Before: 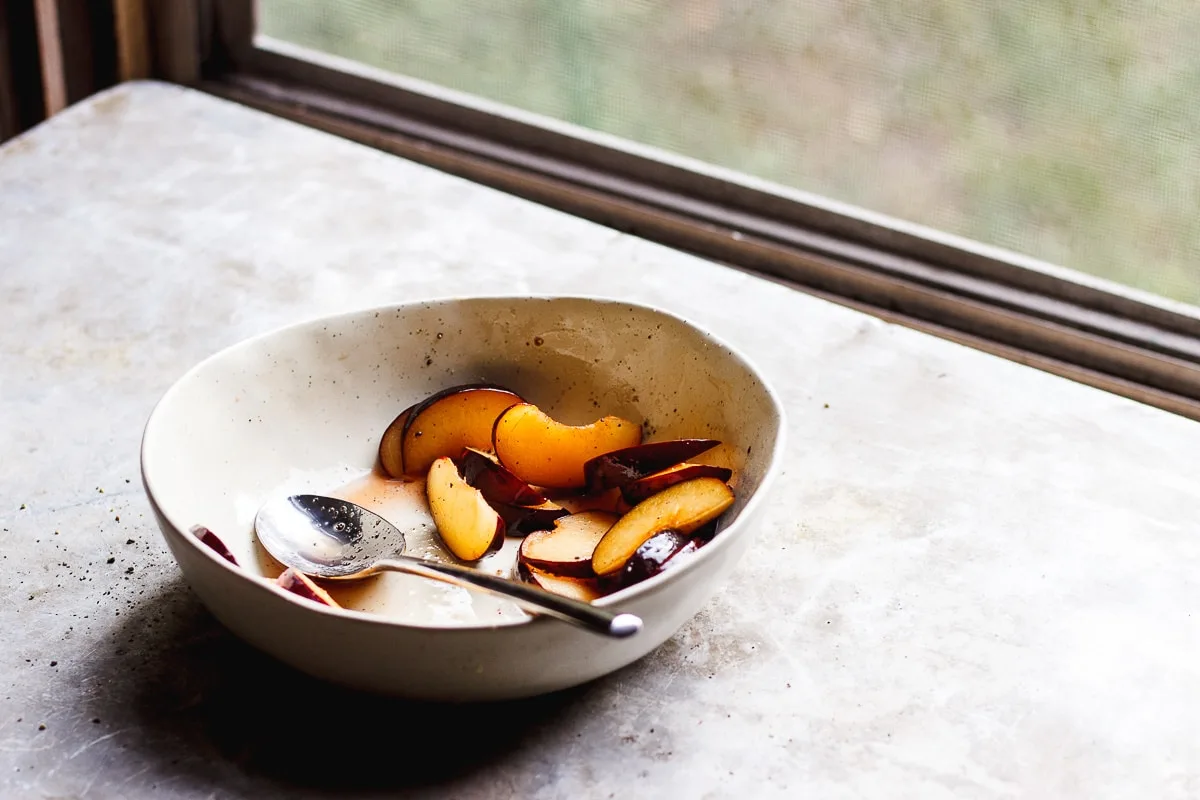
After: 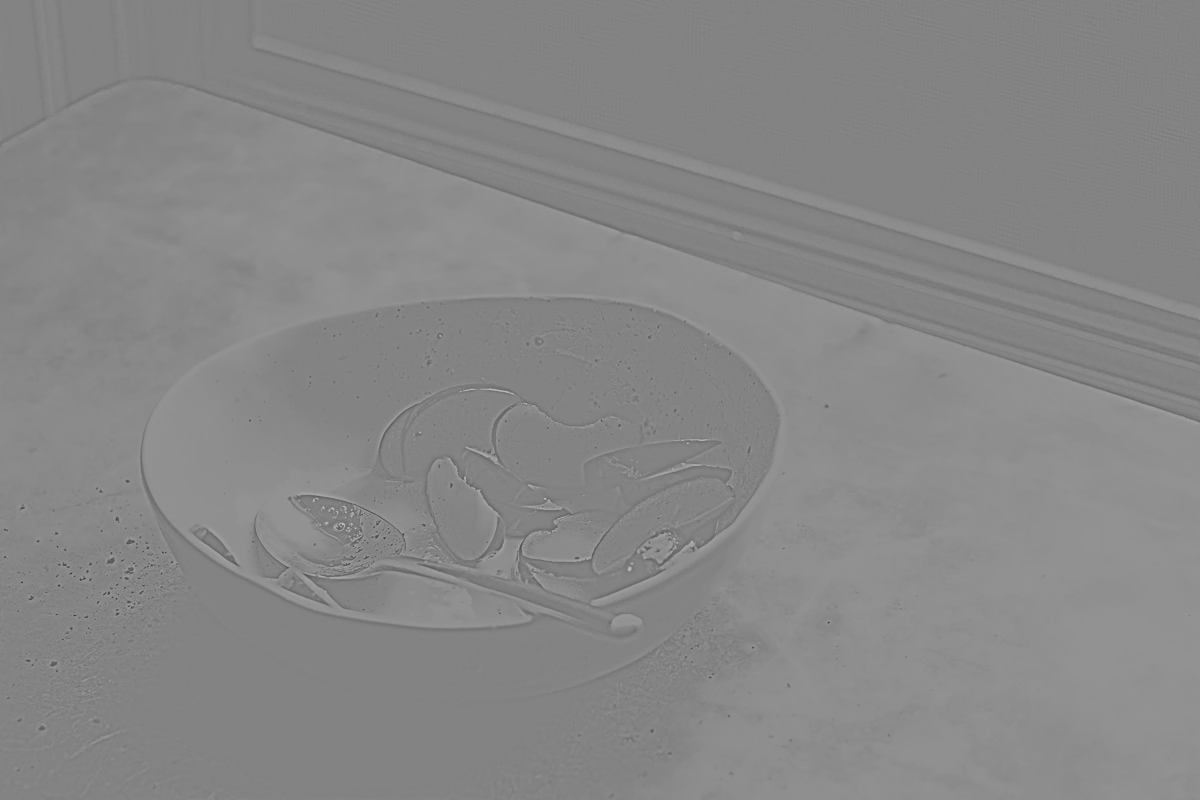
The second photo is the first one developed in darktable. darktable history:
exposure: exposure 0.64 EV, compensate highlight preservation false
tone equalizer: on, module defaults
rgb levels: levels [[0.013, 0.434, 0.89], [0, 0.5, 1], [0, 0.5, 1]]
highpass: sharpness 5.84%, contrast boost 8.44%
